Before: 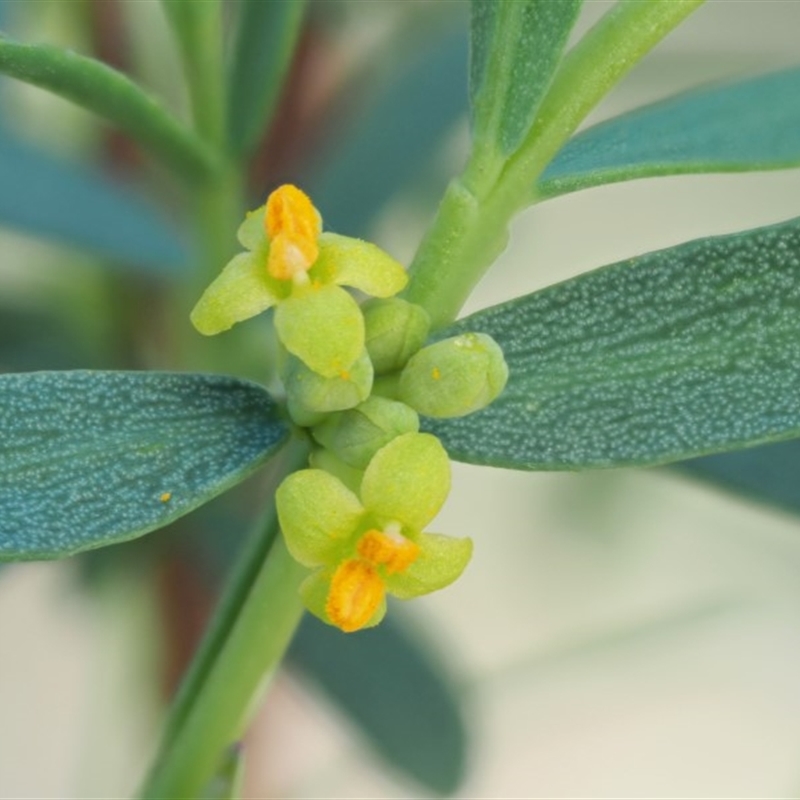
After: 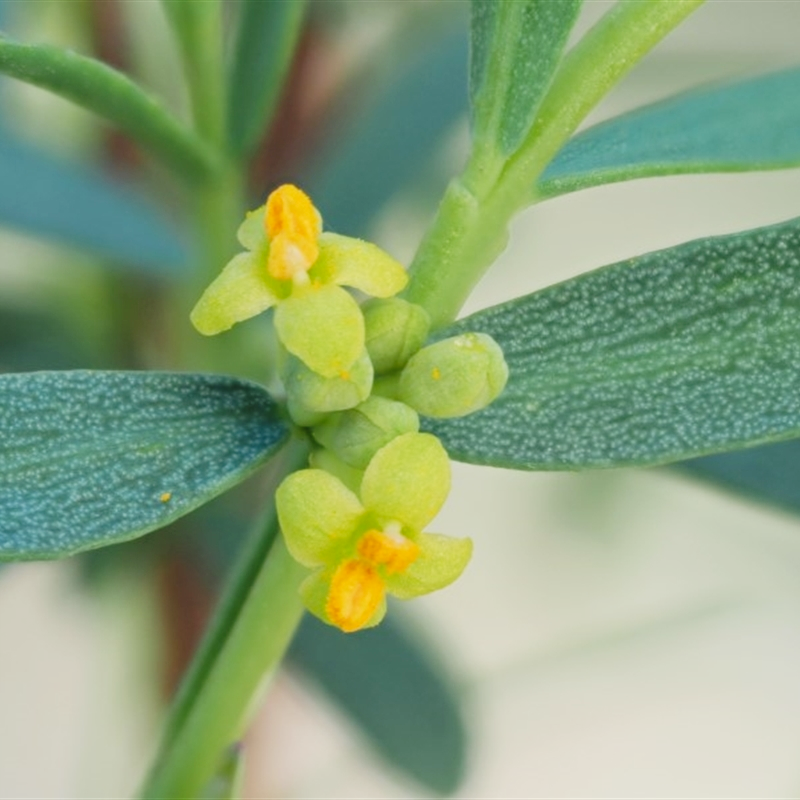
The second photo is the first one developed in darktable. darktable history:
tone curve: curves: ch0 [(0, 0.025) (0.15, 0.143) (0.452, 0.486) (0.751, 0.788) (1, 0.961)]; ch1 [(0, 0) (0.416, 0.4) (0.476, 0.469) (0.497, 0.494) (0.546, 0.571) (0.566, 0.607) (0.62, 0.657) (1, 1)]; ch2 [(0, 0) (0.386, 0.397) (0.505, 0.498) (0.547, 0.546) (0.579, 0.58) (1, 1)], preserve colors none
